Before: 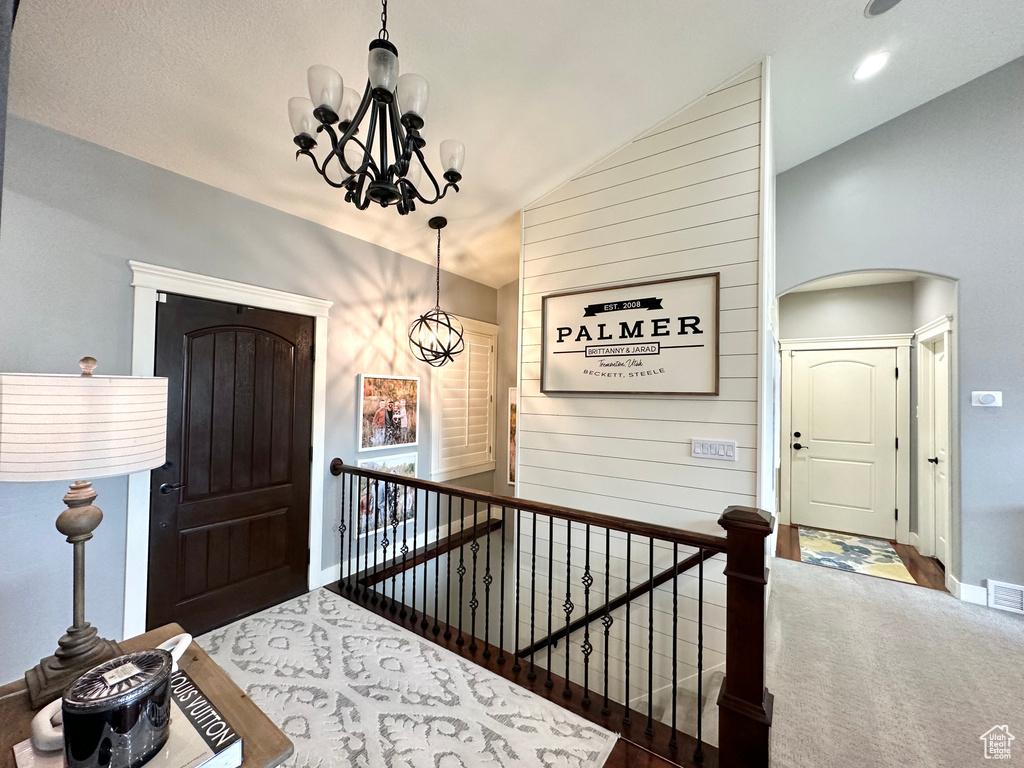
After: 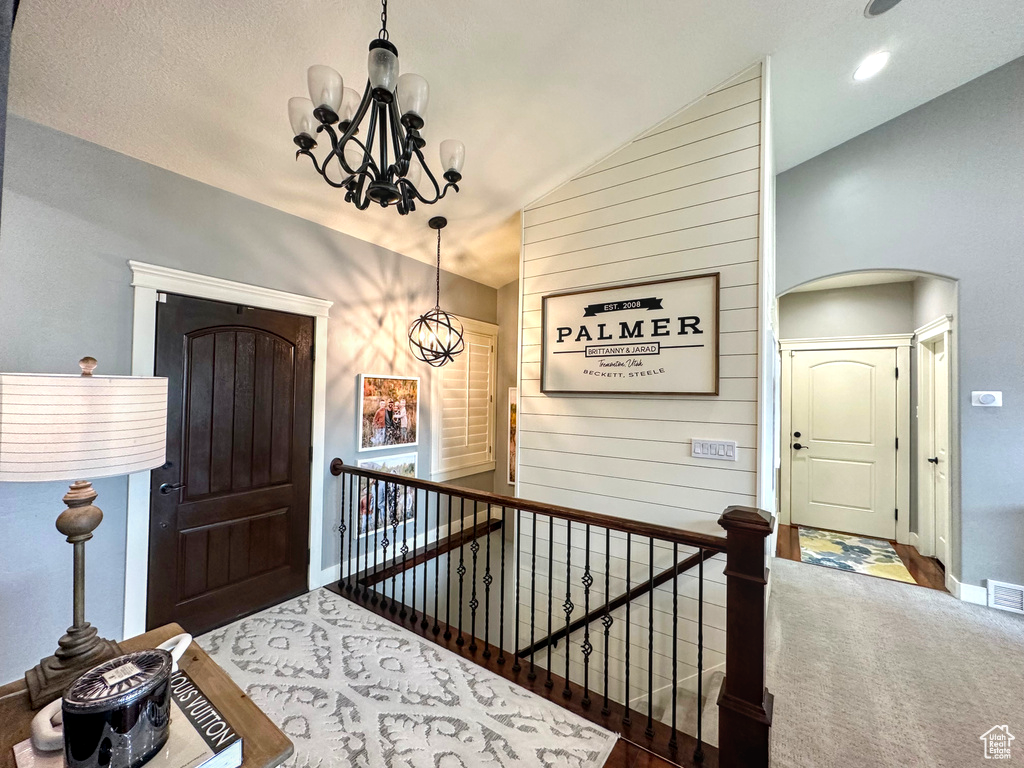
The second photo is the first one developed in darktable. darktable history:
local contrast: on, module defaults
color balance rgb: perceptual saturation grading › global saturation 25.276%
